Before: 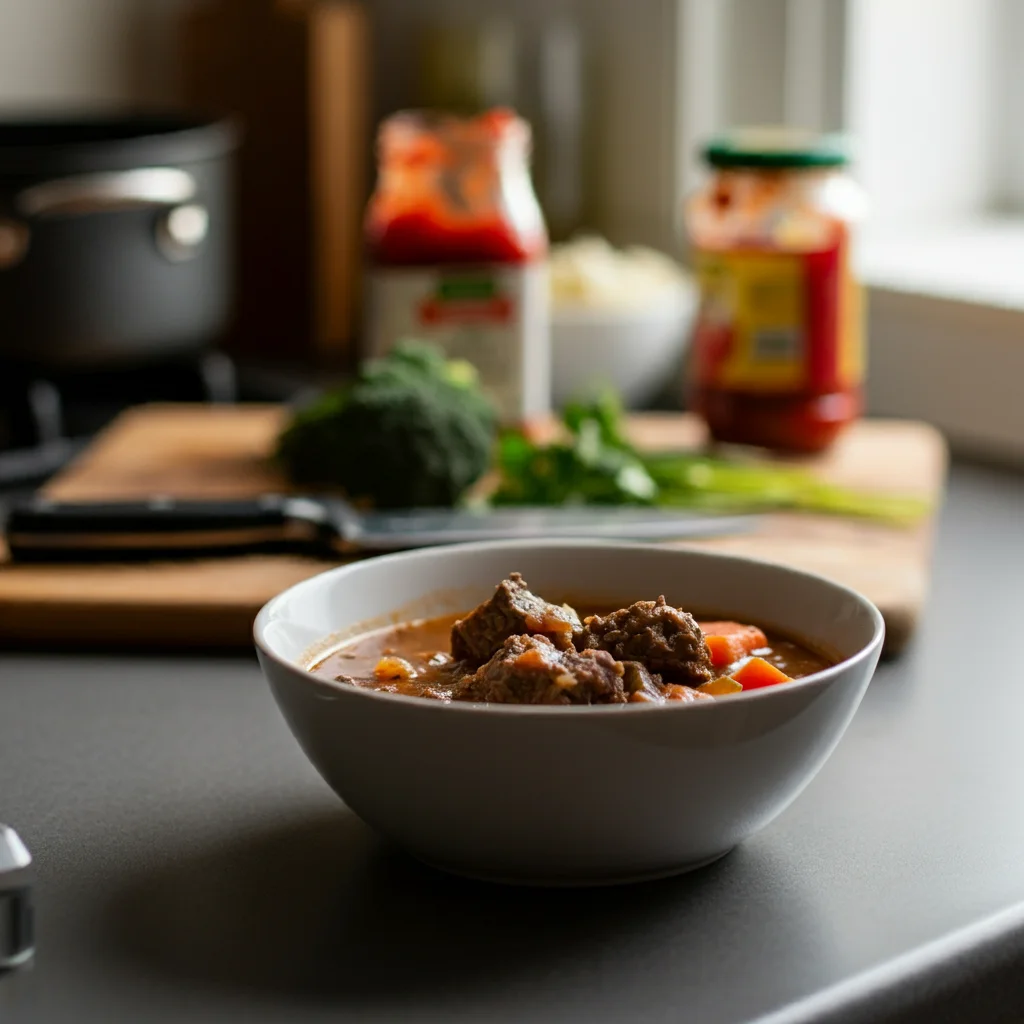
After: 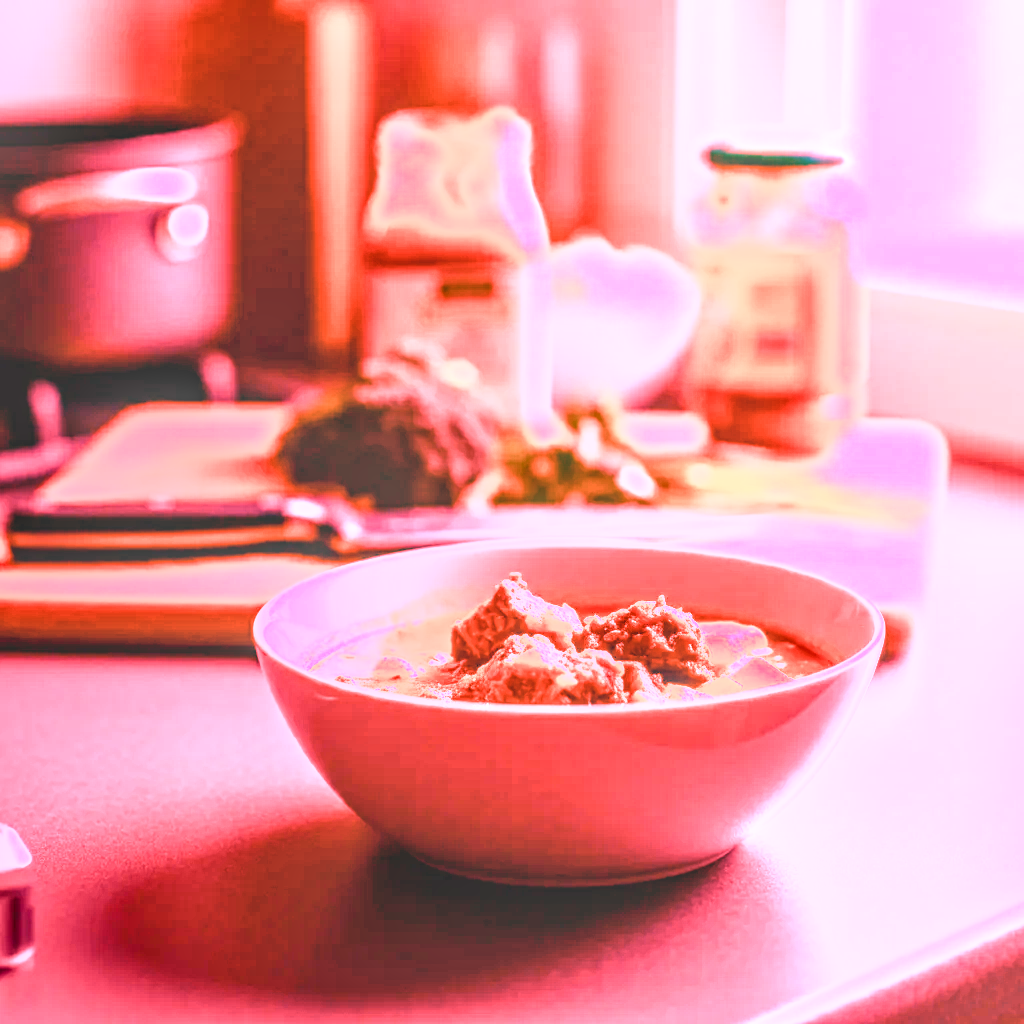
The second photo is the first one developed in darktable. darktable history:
white balance: red 4.26, blue 1.802
local contrast: highlights 0%, shadows 0%, detail 133%
color balance rgb: shadows lift › chroma 1%, shadows lift › hue 113°, highlights gain › chroma 0.2%, highlights gain › hue 333°, perceptual saturation grading › global saturation 20%, perceptual saturation grading › highlights -50%, perceptual saturation grading › shadows 25%, contrast -10%
